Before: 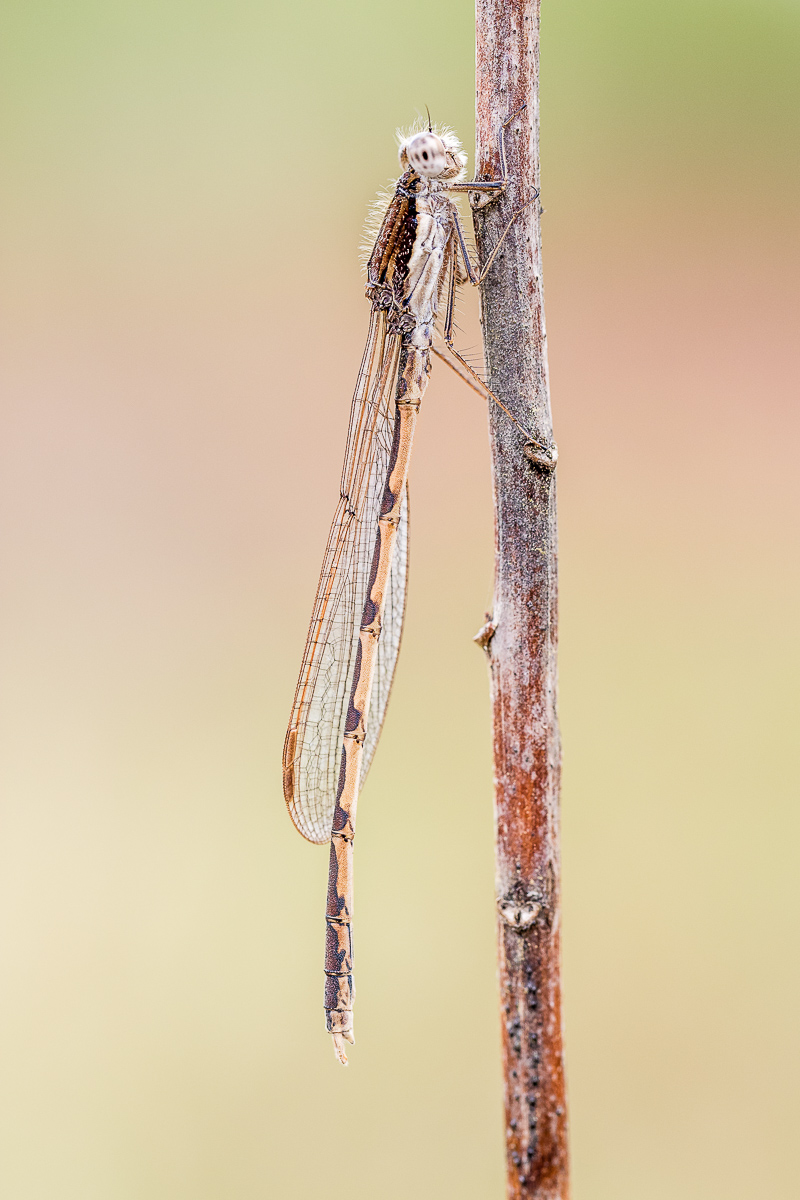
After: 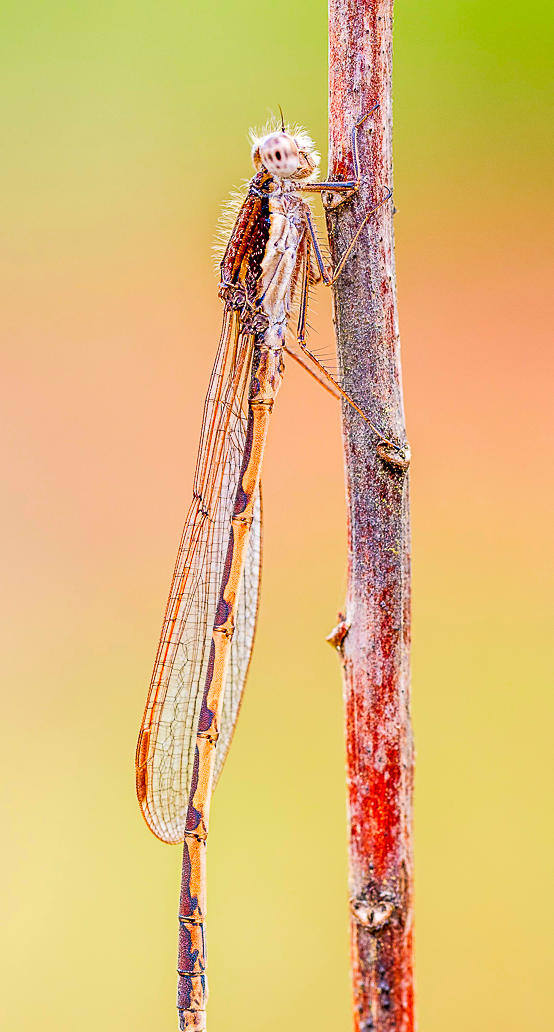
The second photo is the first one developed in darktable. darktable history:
color correction: saturation 2.15
sharpen: amount 0.2
crop: left 18.479%, right 12.2%, bottom 13.971%
